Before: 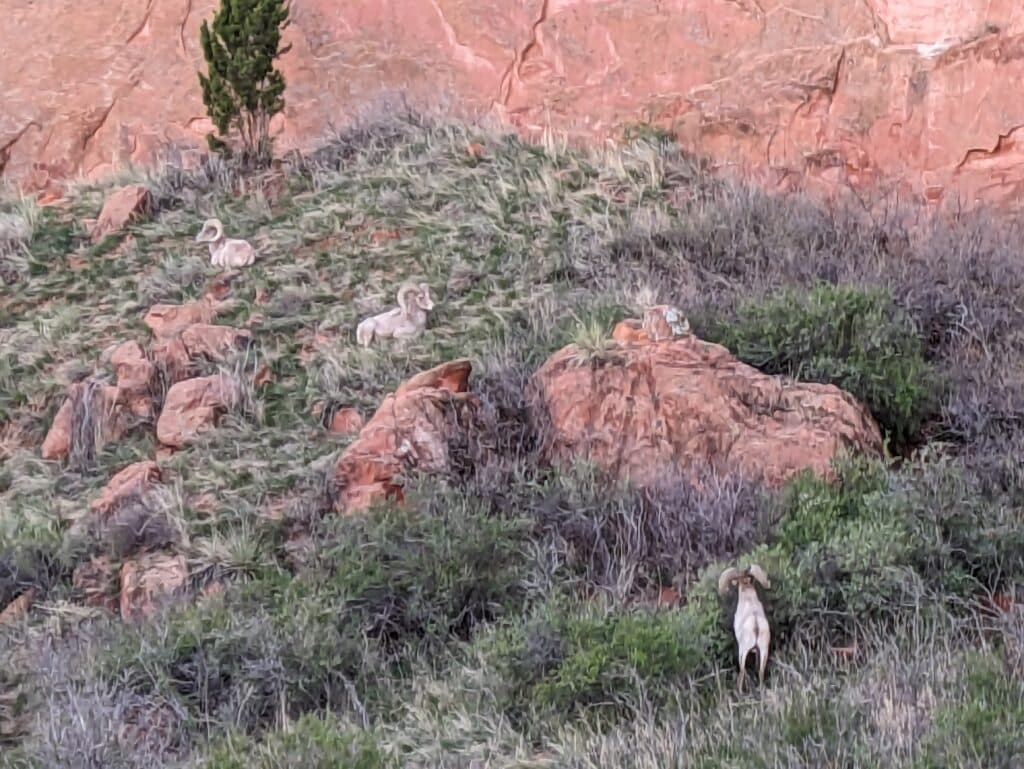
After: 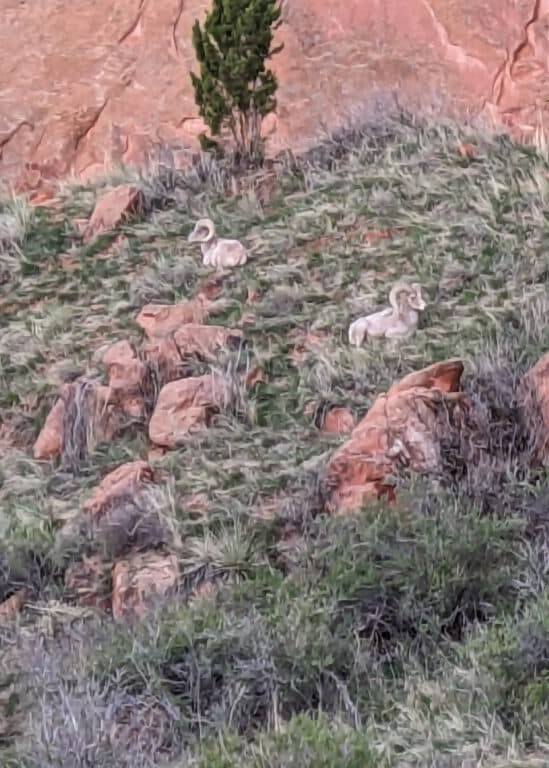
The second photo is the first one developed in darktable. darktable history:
crop: left 0.797%, right 45.573%, bottom 0.086%
shadows and highlights: soften with gaussian
